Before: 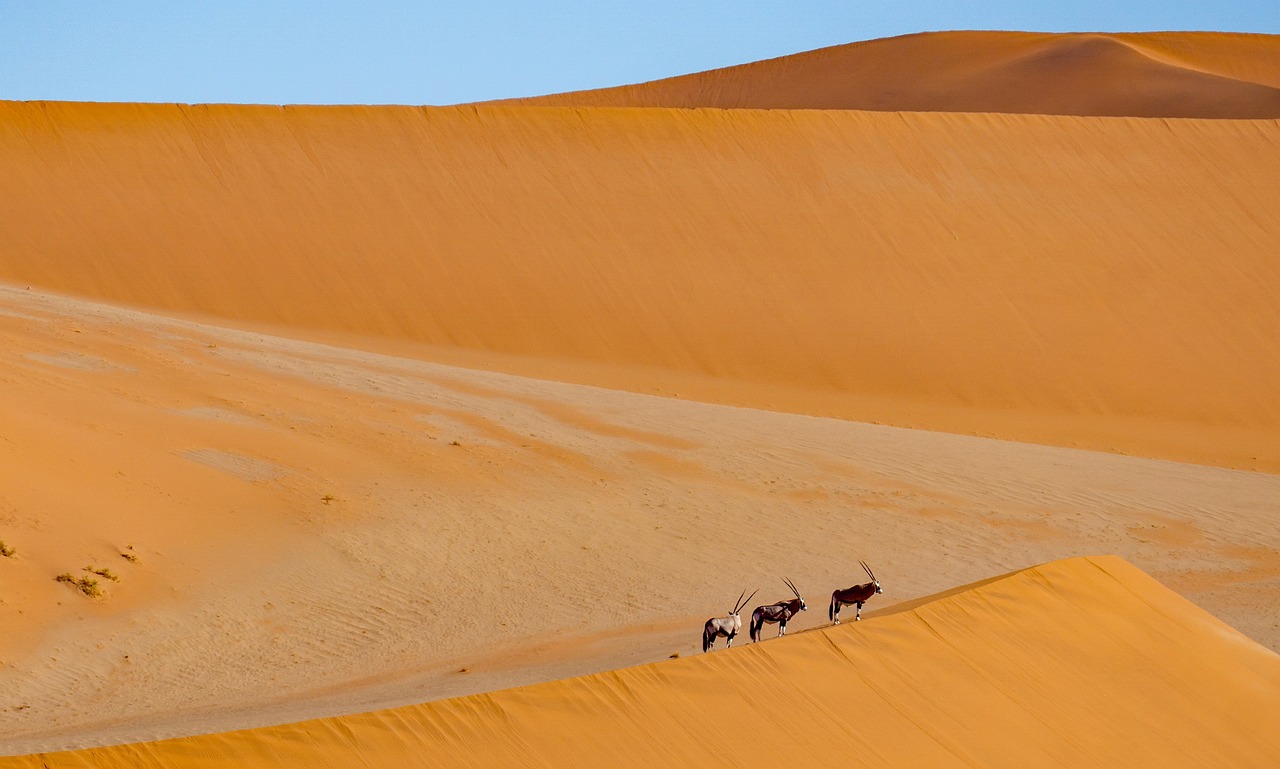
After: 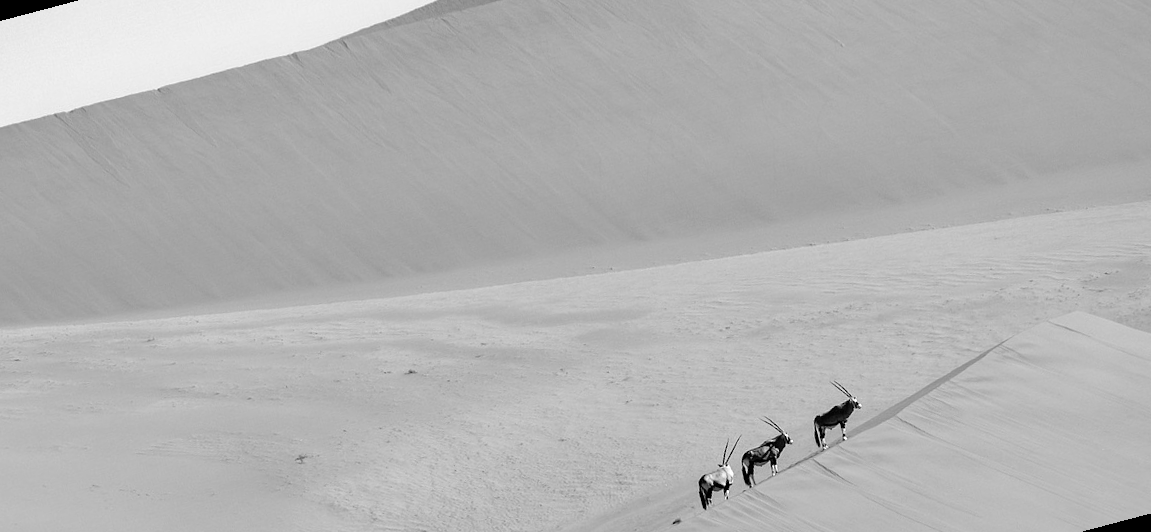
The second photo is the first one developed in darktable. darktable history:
color balance rgb: perceptual saturation grading › global saturation 20%, perceptual saturation grading › highlights 2.68%, perceptual saturation grading › shadows 50%
monochrome: on, module defaults
exposure: exposure 0.6 EV, compensate highlight preservation false
rotate and perspective: rotation -14.8°, crop left 0.1, crop right 0.903, crop top 0.25, crop bottom 0.748
